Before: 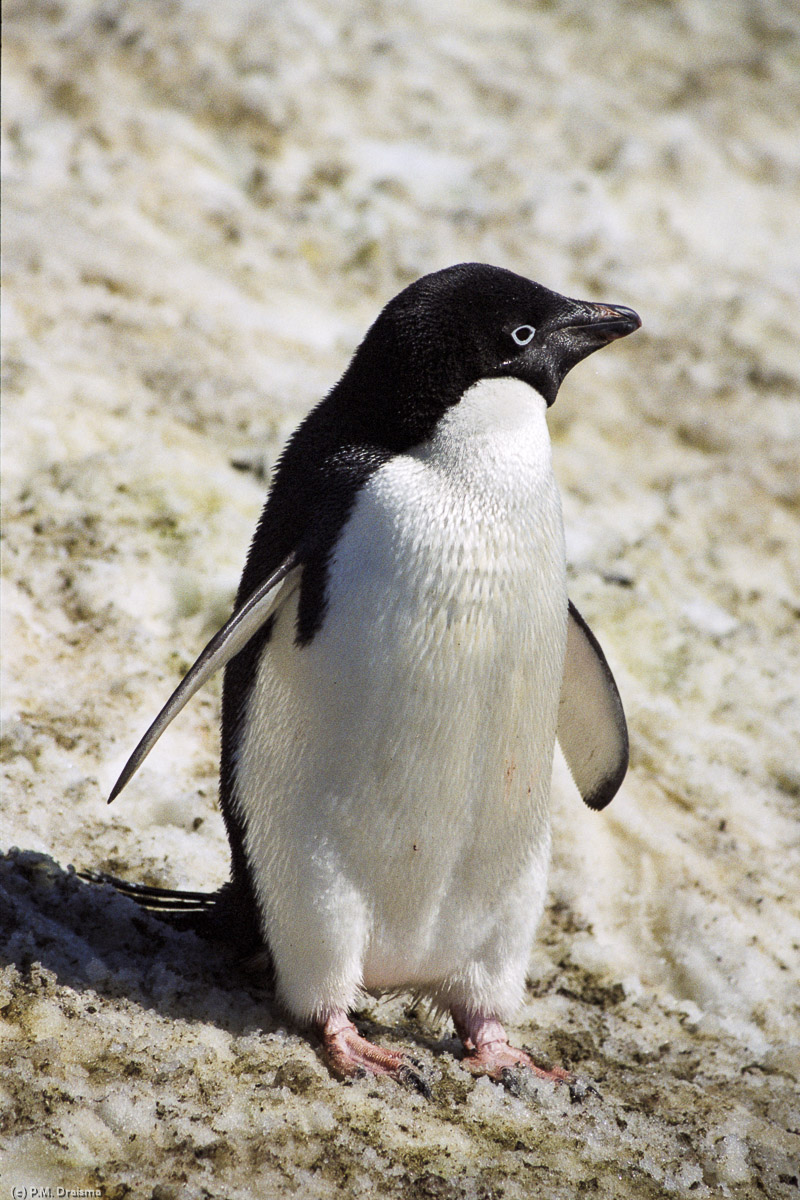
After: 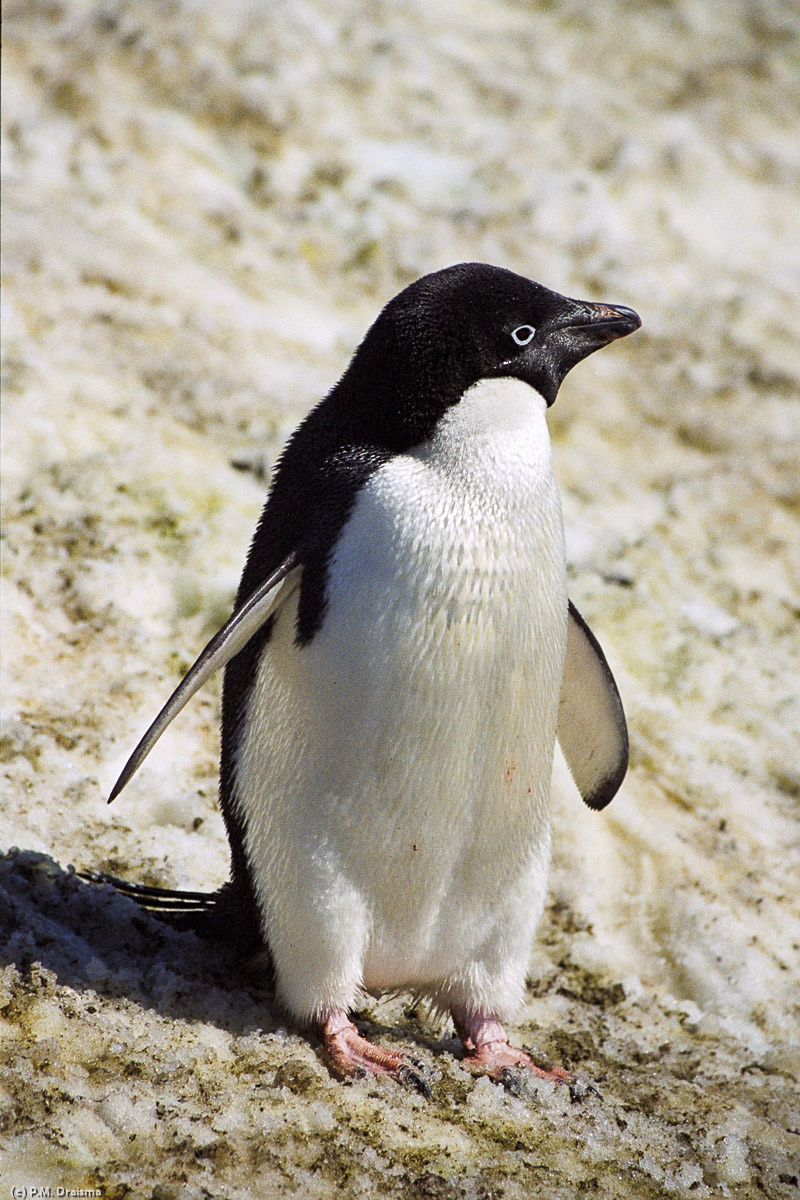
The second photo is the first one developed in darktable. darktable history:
sharpen: amount 0.2
color balance: output saturation 120%
